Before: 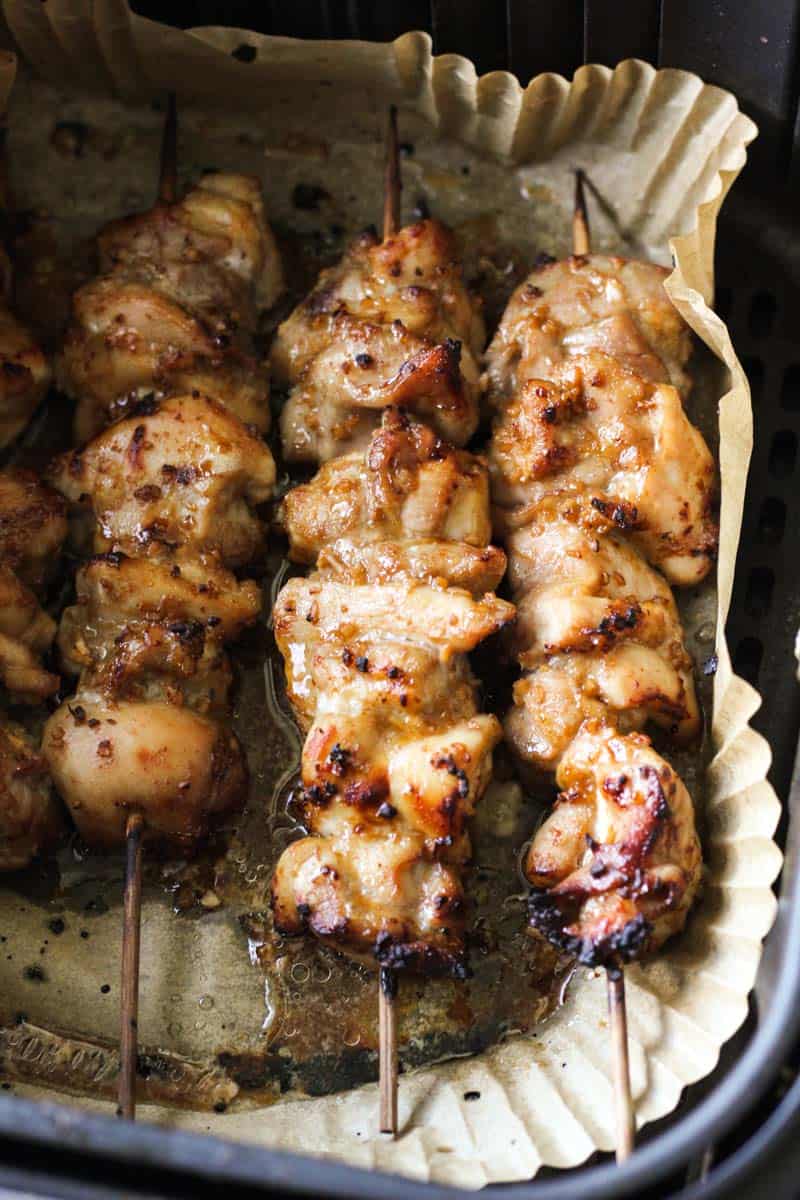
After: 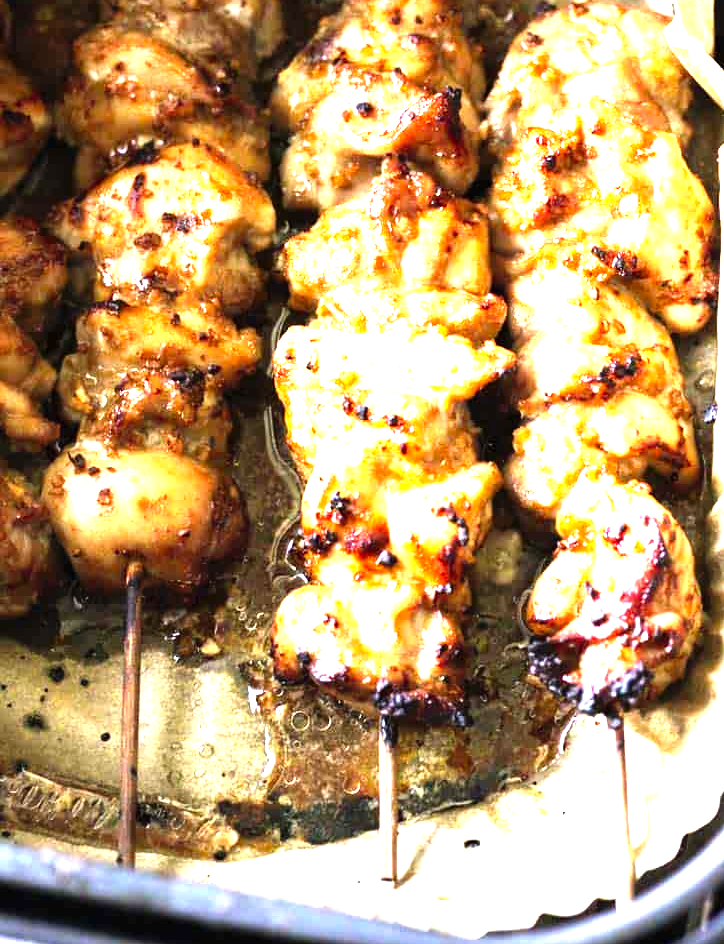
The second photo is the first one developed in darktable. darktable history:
crop: top 21.066%, right 9.436%, bottom 0.222%
levels: levels [0, 0.281, 0.562]
